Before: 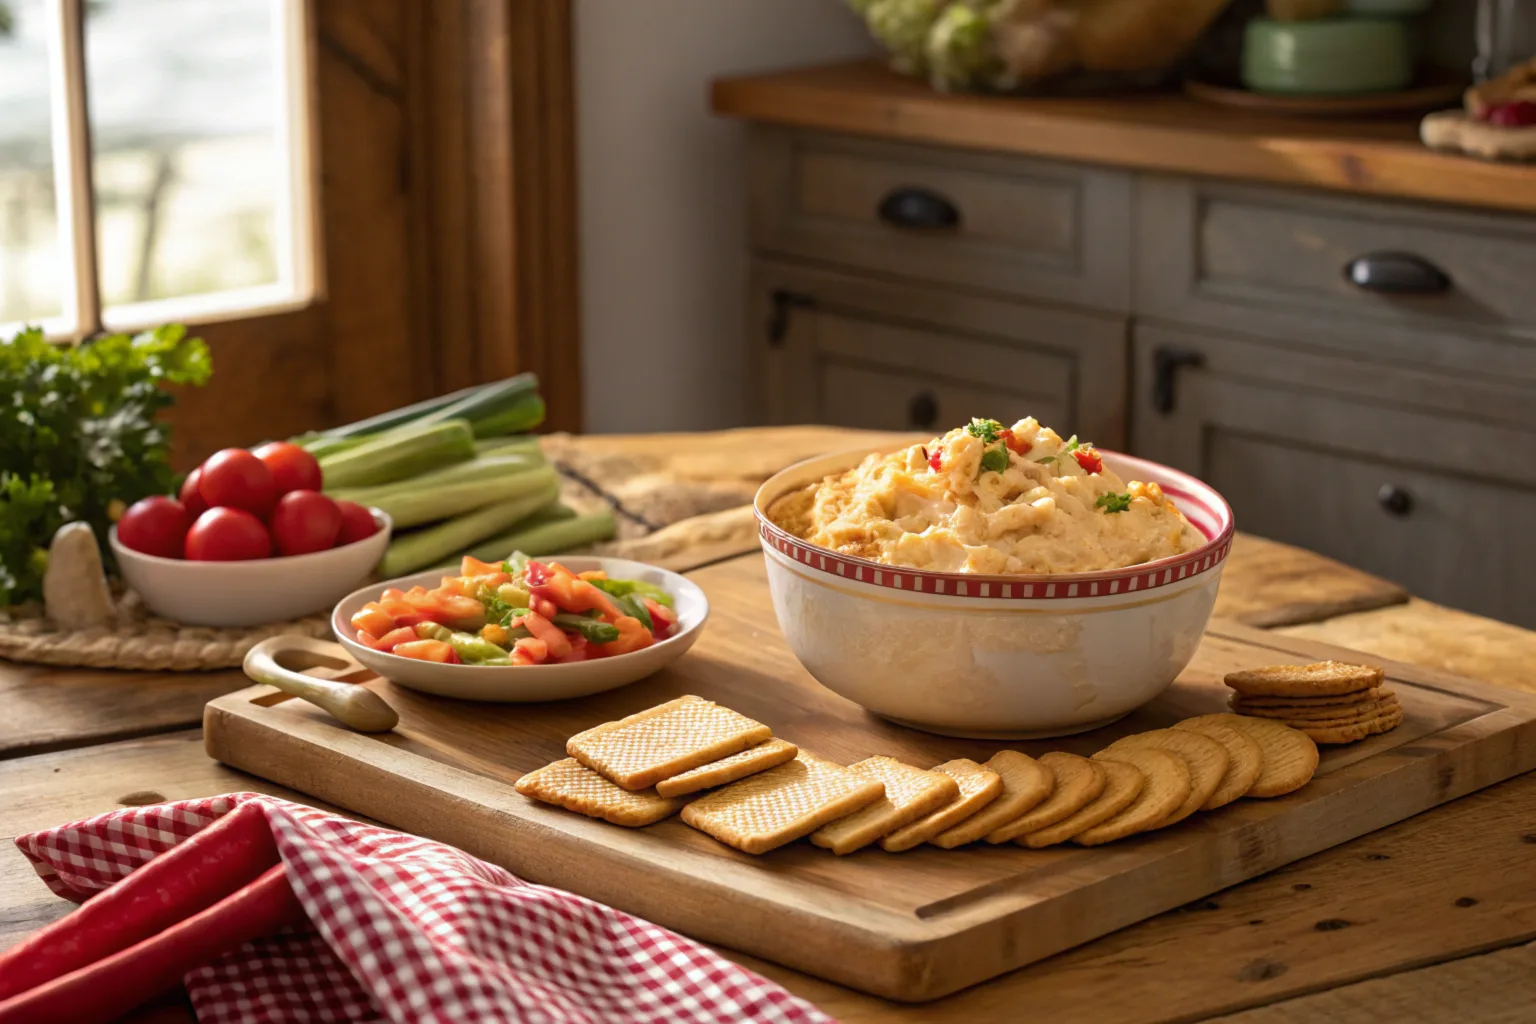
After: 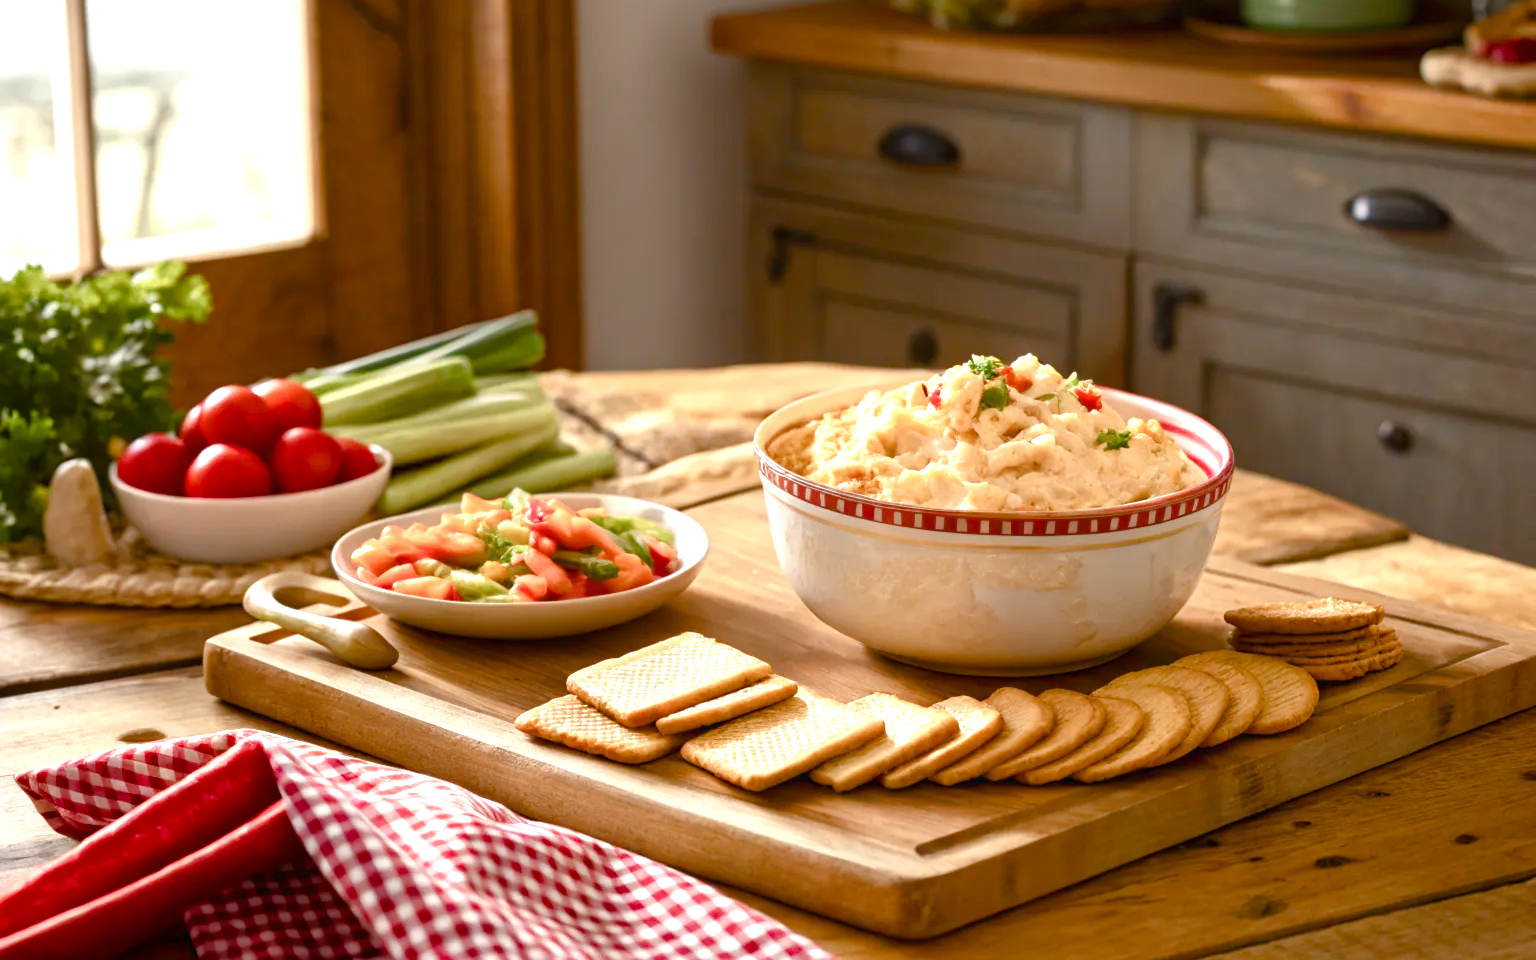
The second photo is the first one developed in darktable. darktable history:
color balance rgb: power › hue 63.11°, linear chroma grading › shadows 20.111%, linear chroma grading › highlights 4.55%, linear chroma grading › mid-tones 9.854%, perceptual saturation grading › global saturation 20%, perceptual saturation grading › highlights -49.483%, perceptual saturation grading › shadows 24.377%
exposure: black level correction 0, exposure 0.7 EV, compensate exposure bias true, compensate highlight preservation false
crop and rotate: top 6.249%
